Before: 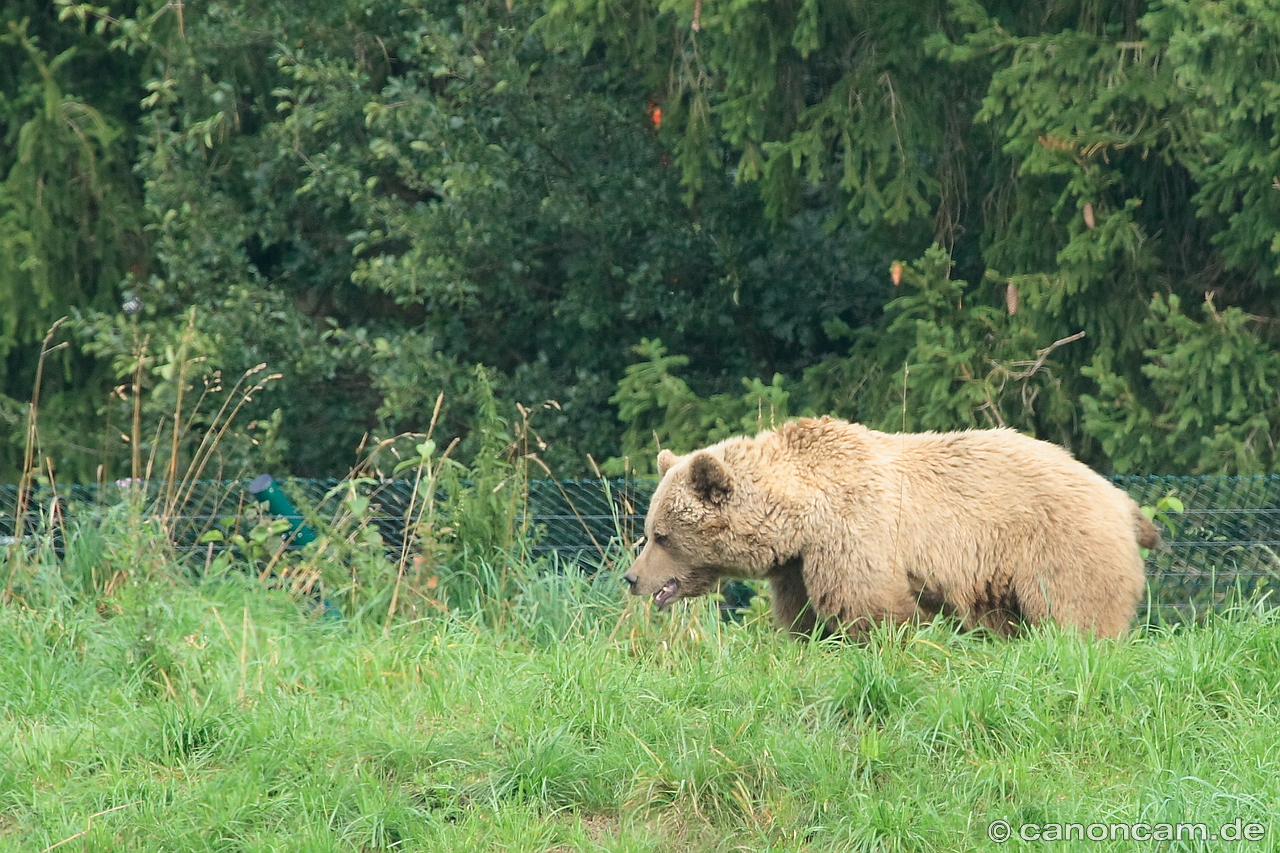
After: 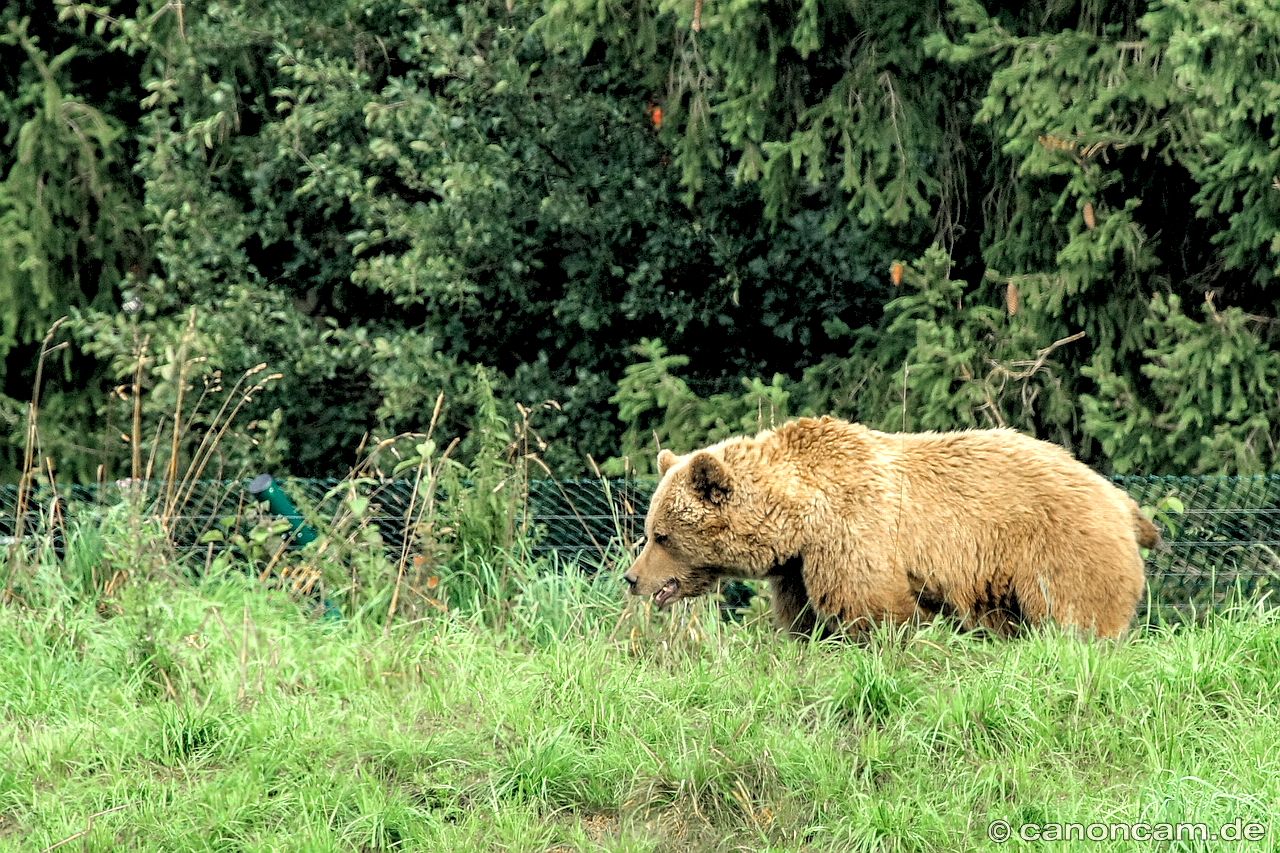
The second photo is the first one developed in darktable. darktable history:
white balance: red 1.029, blue 0.92
color zones: curves: ch0 [(0.11, 0.396) (0.195, 0.36) (0.25, 0.5) (0.303, 0.412) (0.357, 0.544) (0.75, 0.5) (0.967, 0.328)]; ch1 [(0, 0.468) (0.112, 0.512) (0.202, 0.6) (0.25, 0.5) (0.307, 0.352) (0.357, 0.544) (0.75, 0.5) (0.963, 0.524)]
rgb levels: levels [[0.029, 0.461, 0.922], [0, 0.5, 1], [0, 0.5, 1]]
local contrast: highlights 60%, shadows 60%, detail 160%
